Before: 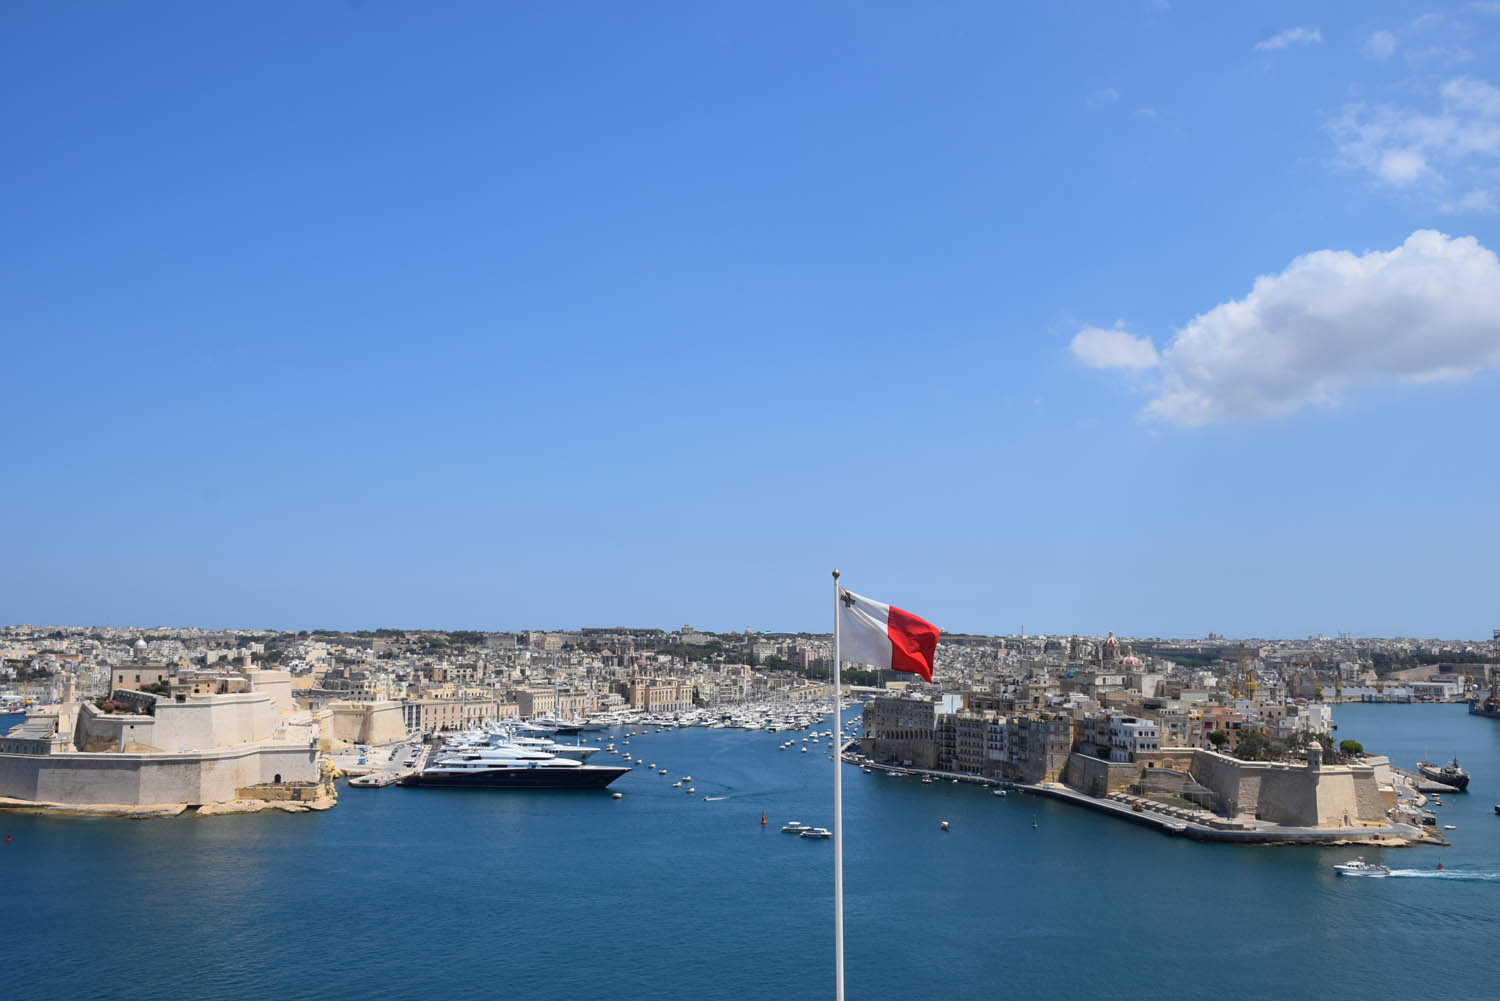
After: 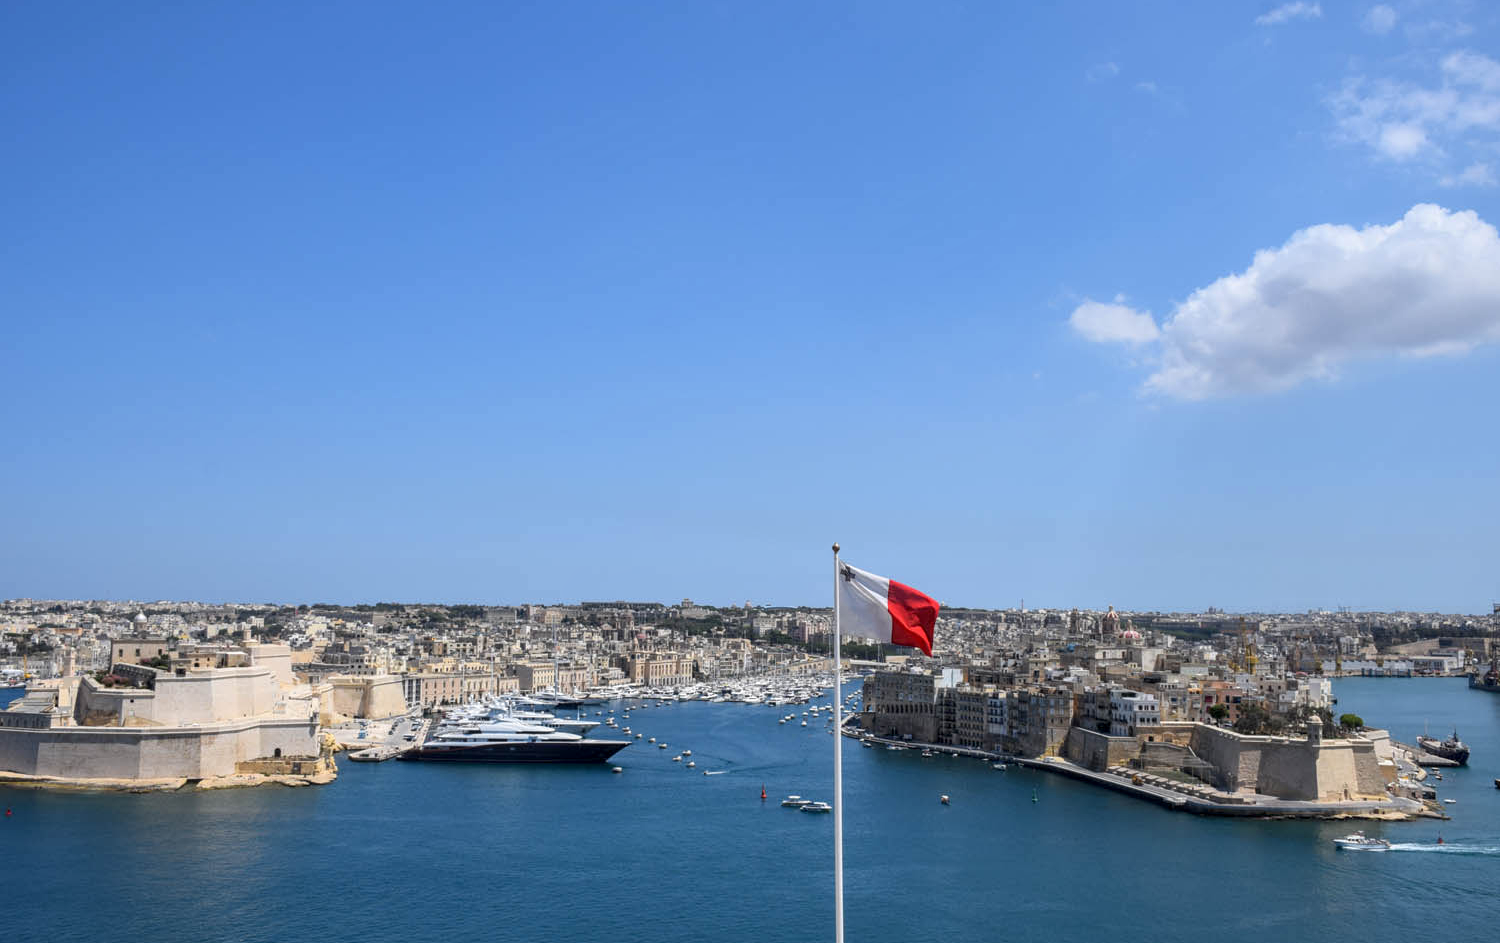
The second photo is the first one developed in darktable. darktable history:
crop and rotate: top 2.65%, bottom 3.098%
local contrast: on, module defaults
